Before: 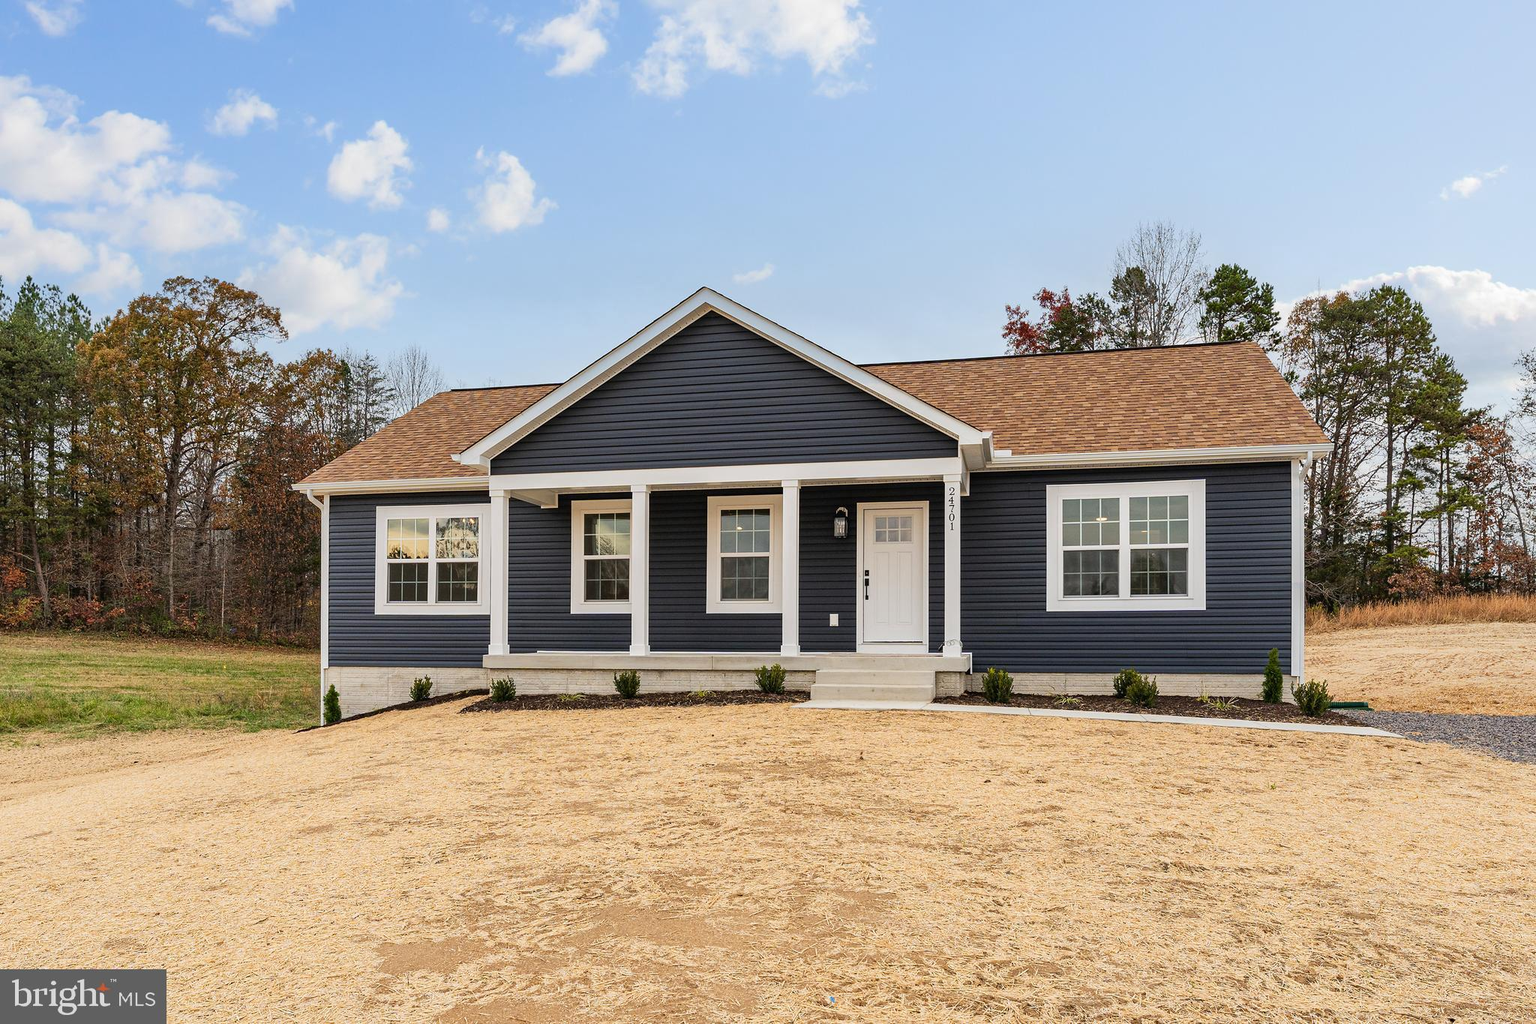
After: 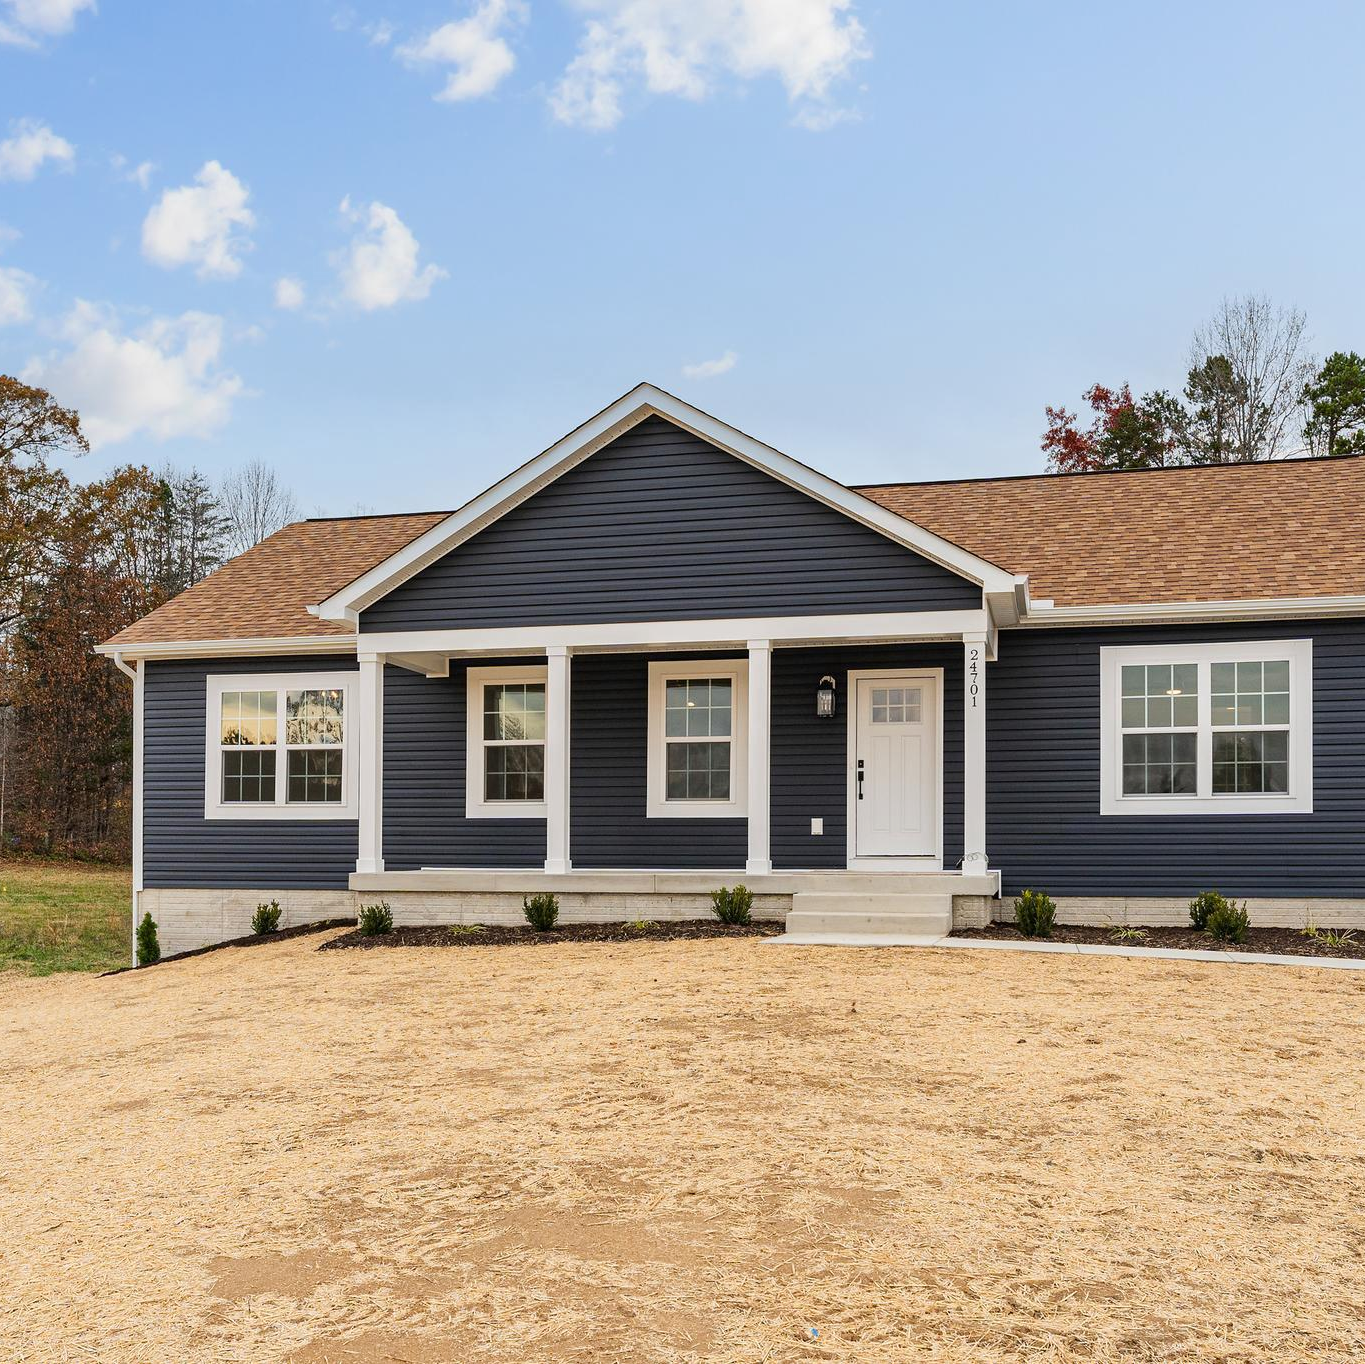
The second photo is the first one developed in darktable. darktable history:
base curve: curves: ch0 [(0, 0) (0.283, 0.295) (1, 1)], preserve colors none
crop and rotate: left 14.436%, right 18.898%
